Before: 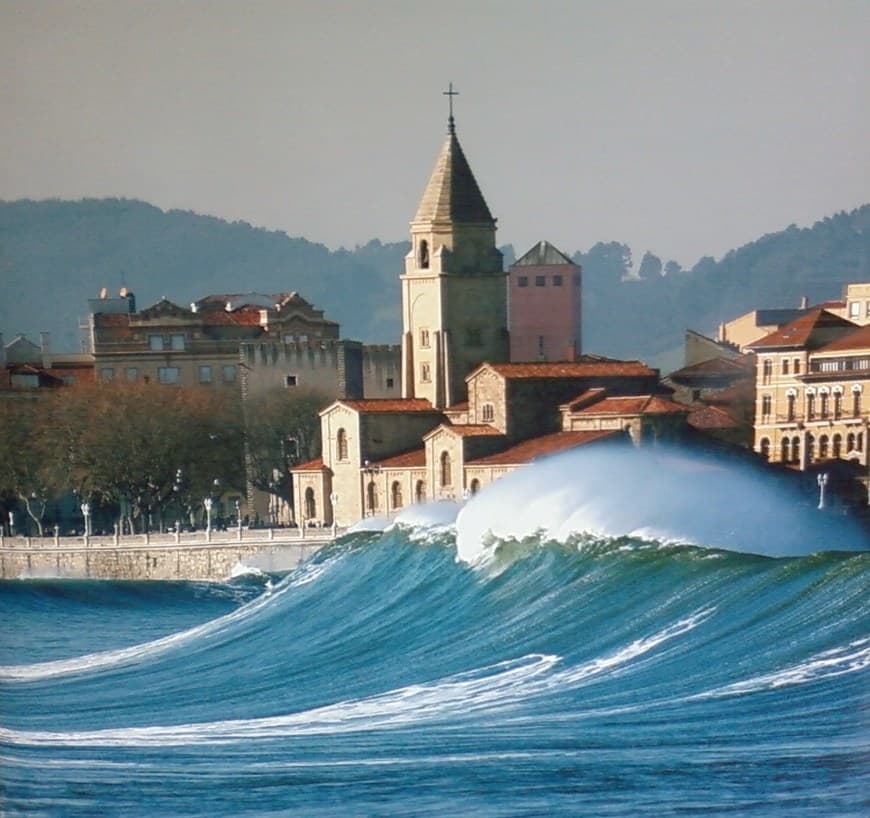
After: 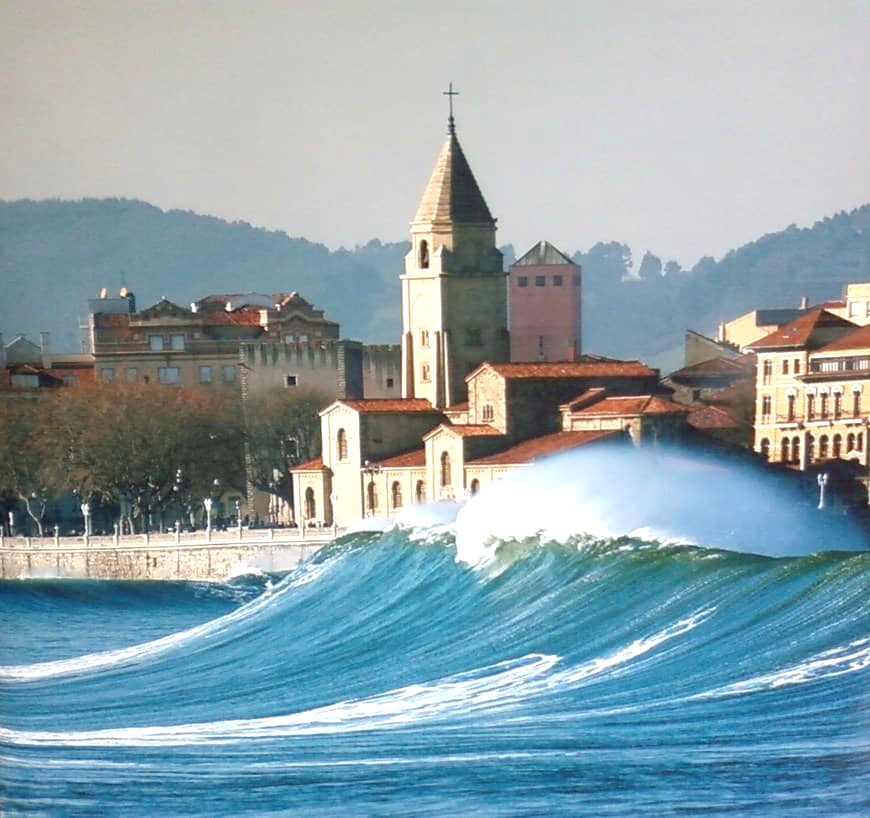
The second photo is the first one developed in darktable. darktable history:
shadows and highlights: radius 333.98, shadows 63.66, highlights 5.32, compress 88.15%, soften with gaussian
exposure: exposure 0.6 EV, compensate highlight preservation false
